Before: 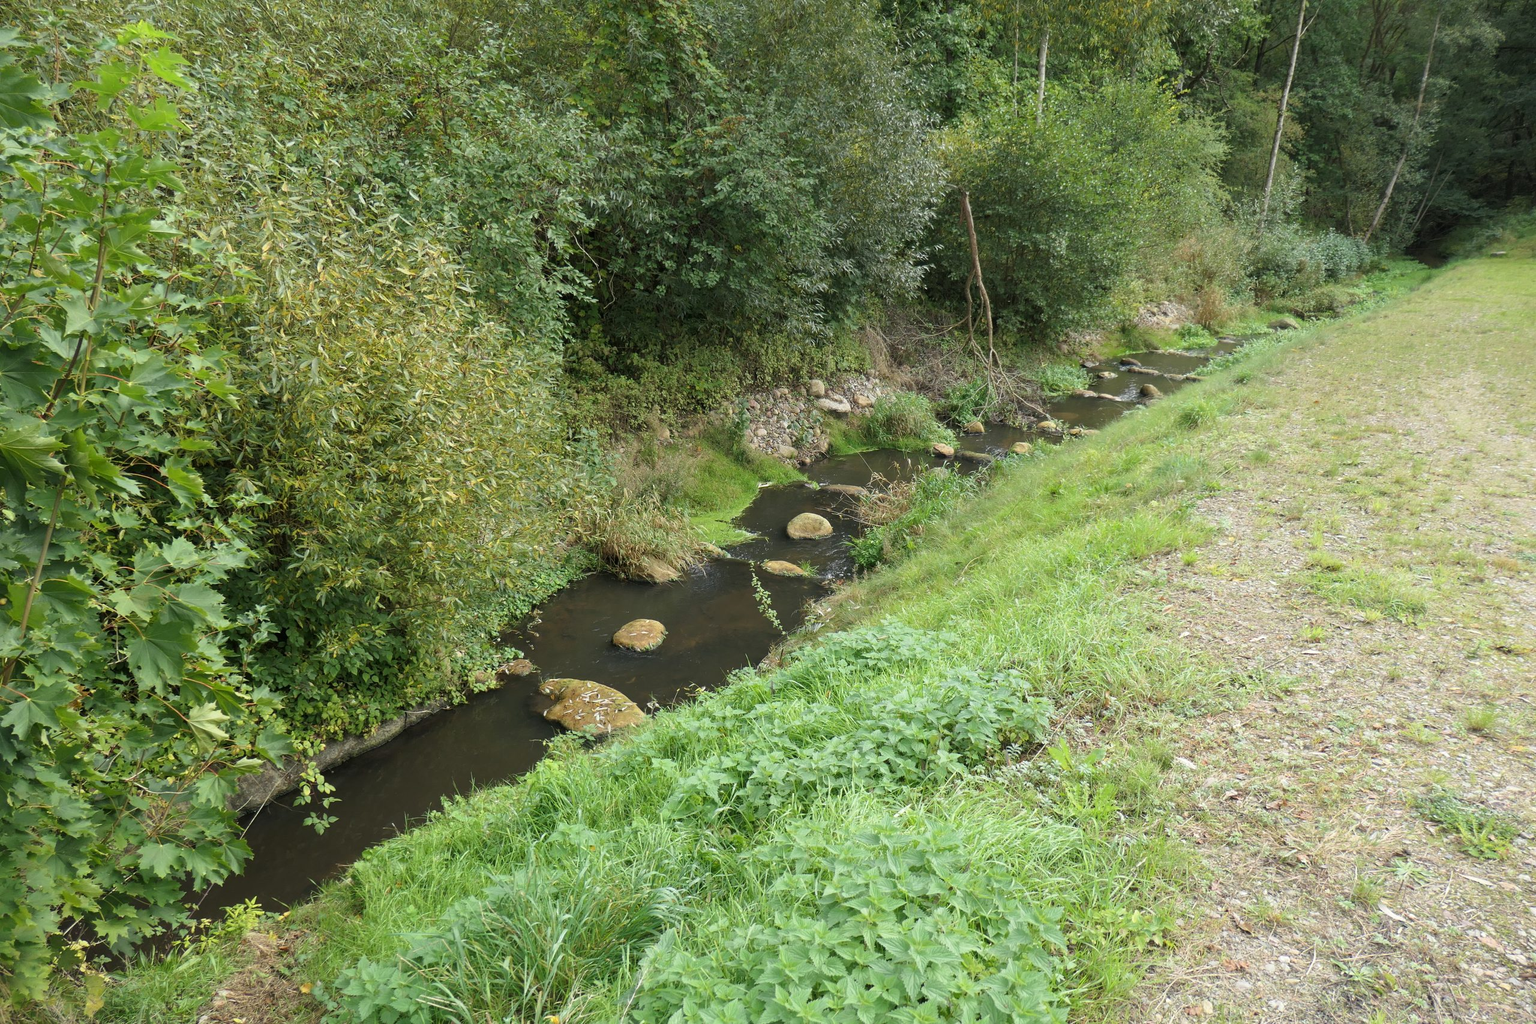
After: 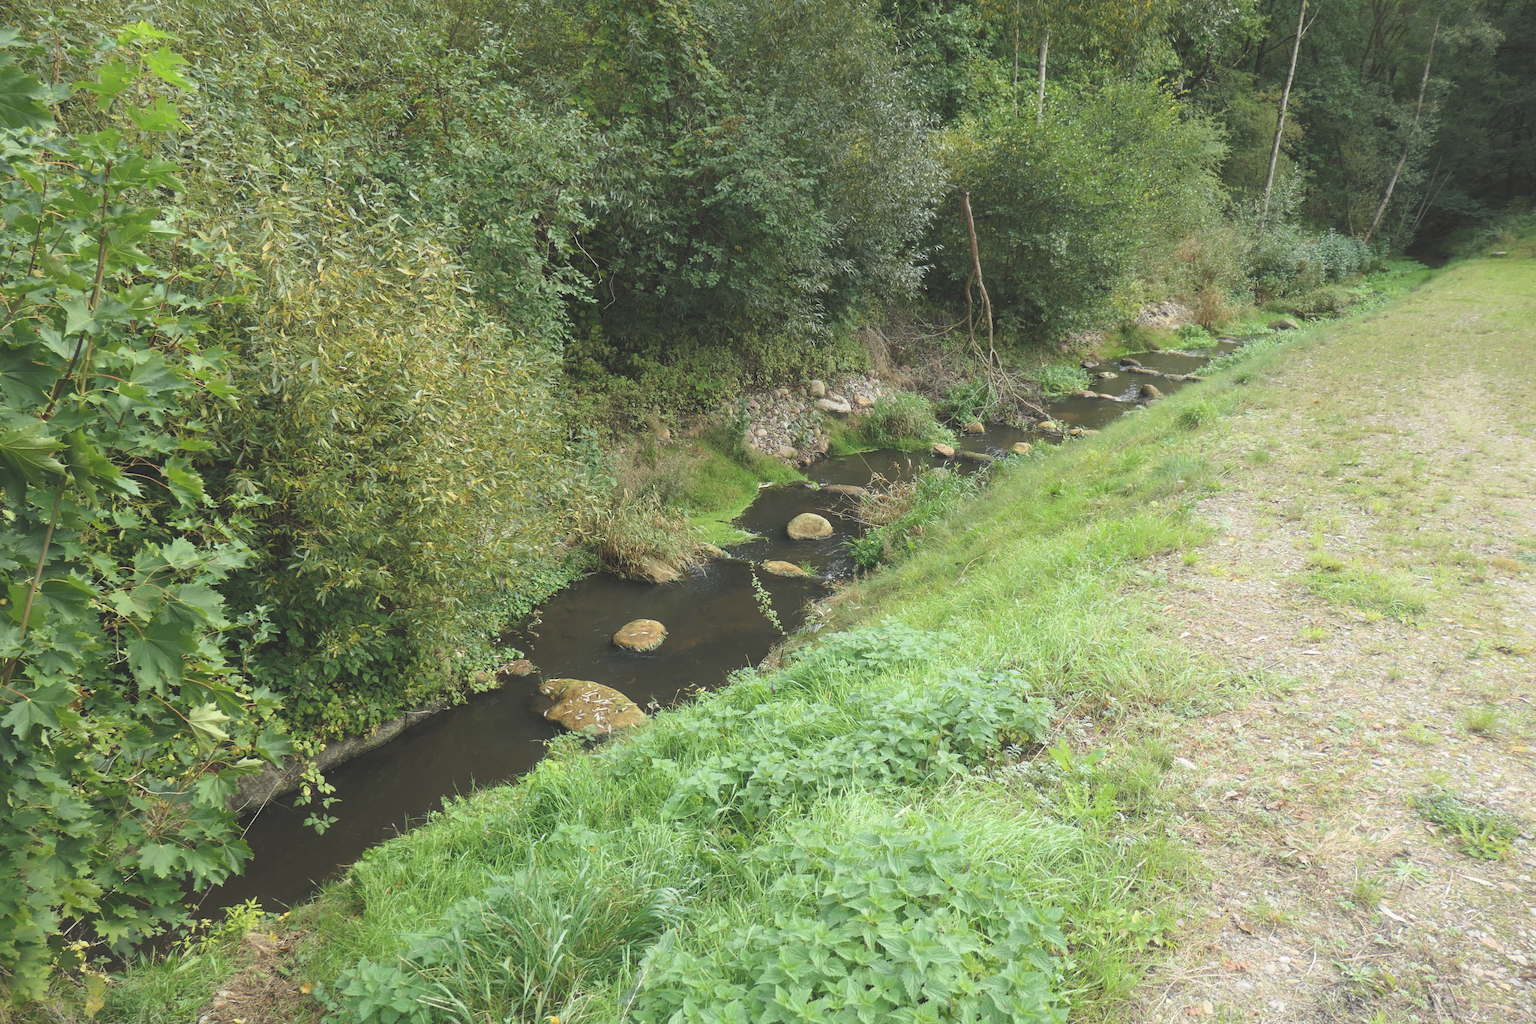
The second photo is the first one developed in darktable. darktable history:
exposure: black level correction -0.023, exposure -0.039 EV, compensate highlight preservation false
bloom: size 5%, threshold 95%, strength 15%
